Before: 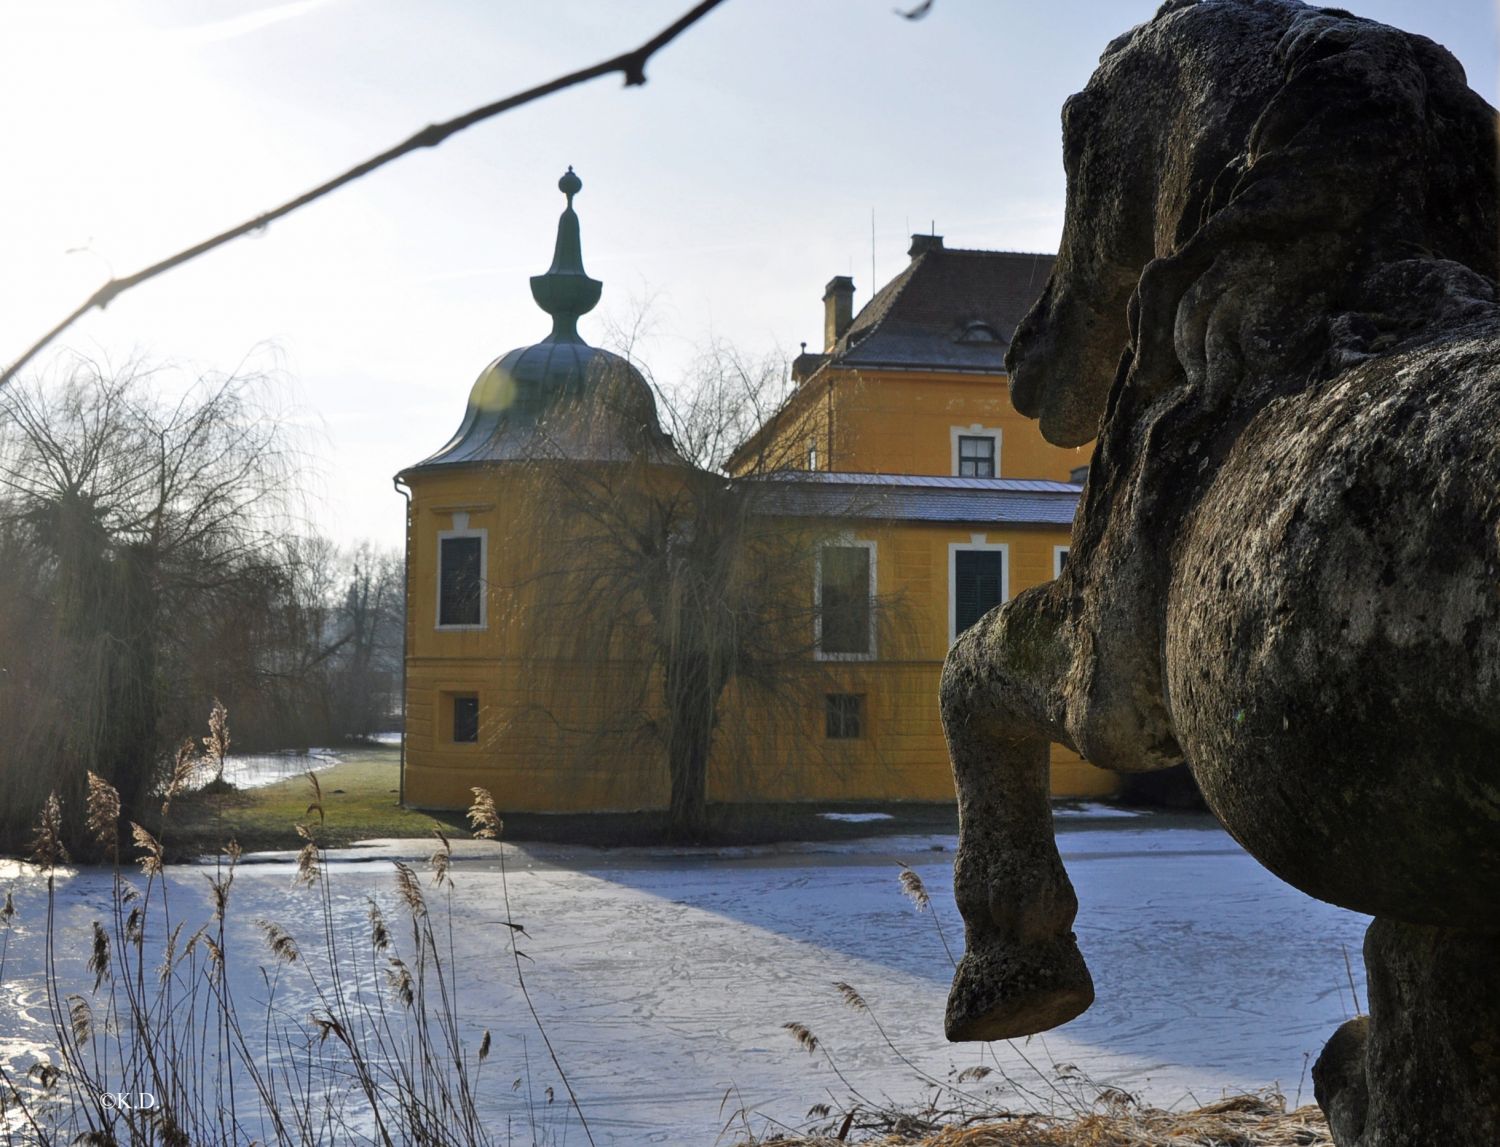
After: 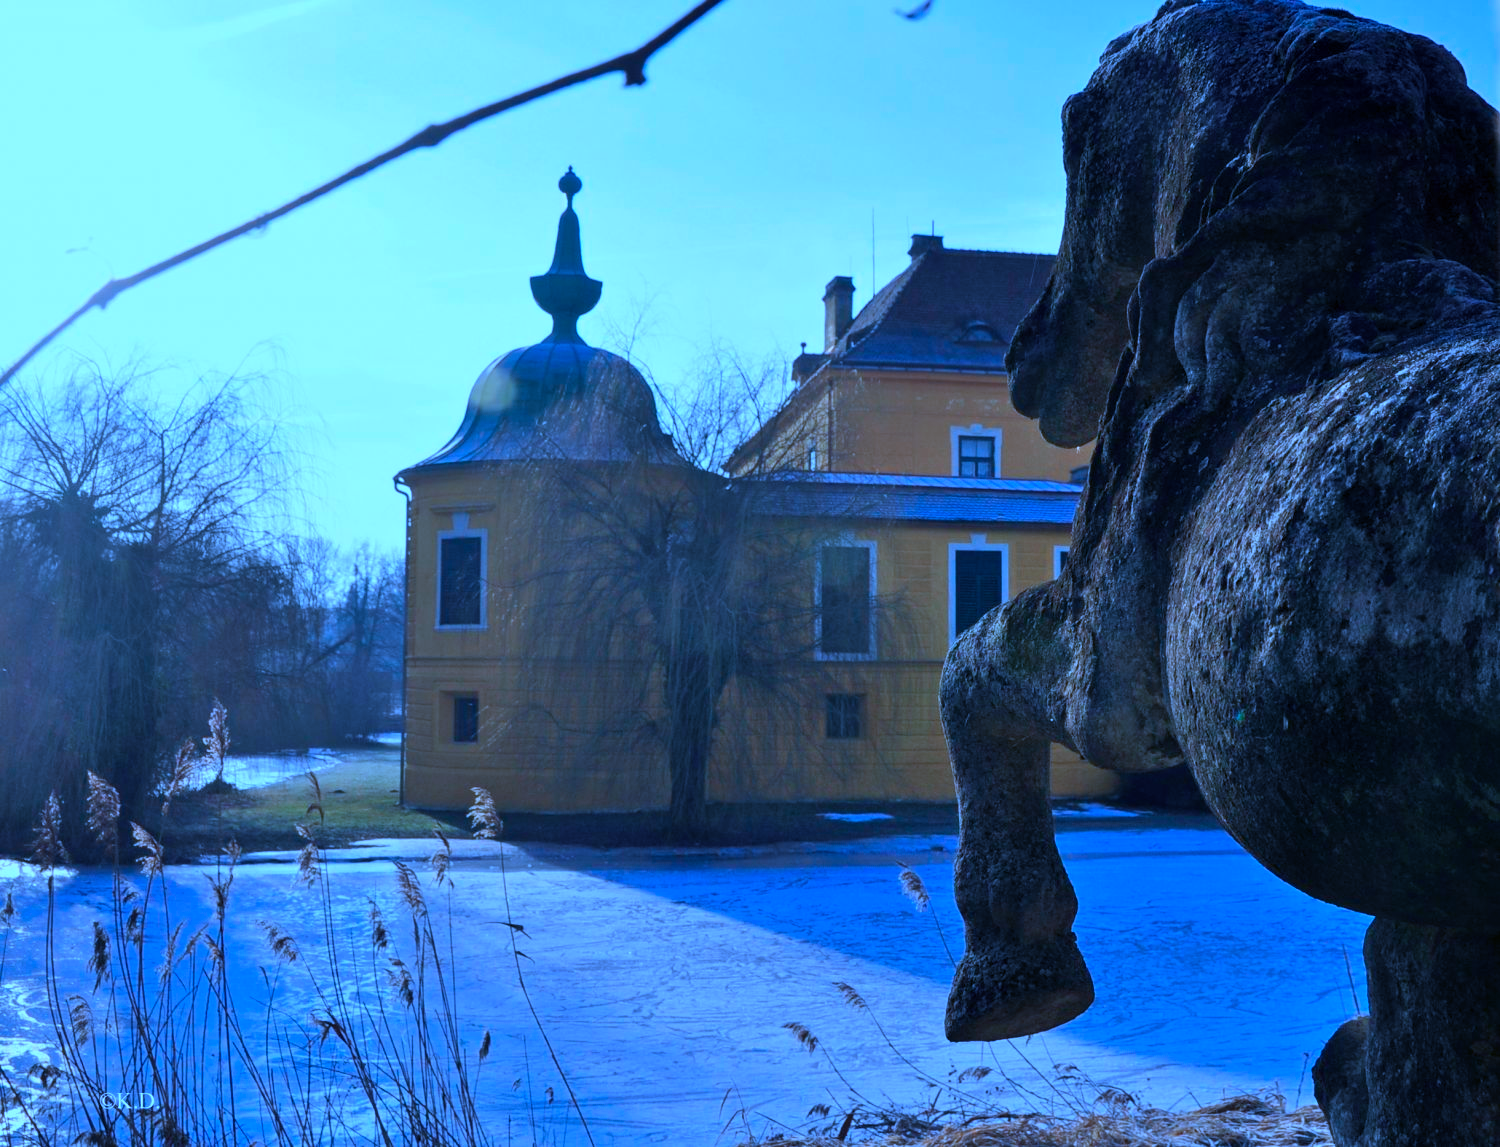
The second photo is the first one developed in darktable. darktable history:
color calibration: output colorfulness [0, 0.315, 0, 0], illuminant custom, x 0.46, y 0.428, temperature 2640.2 K
